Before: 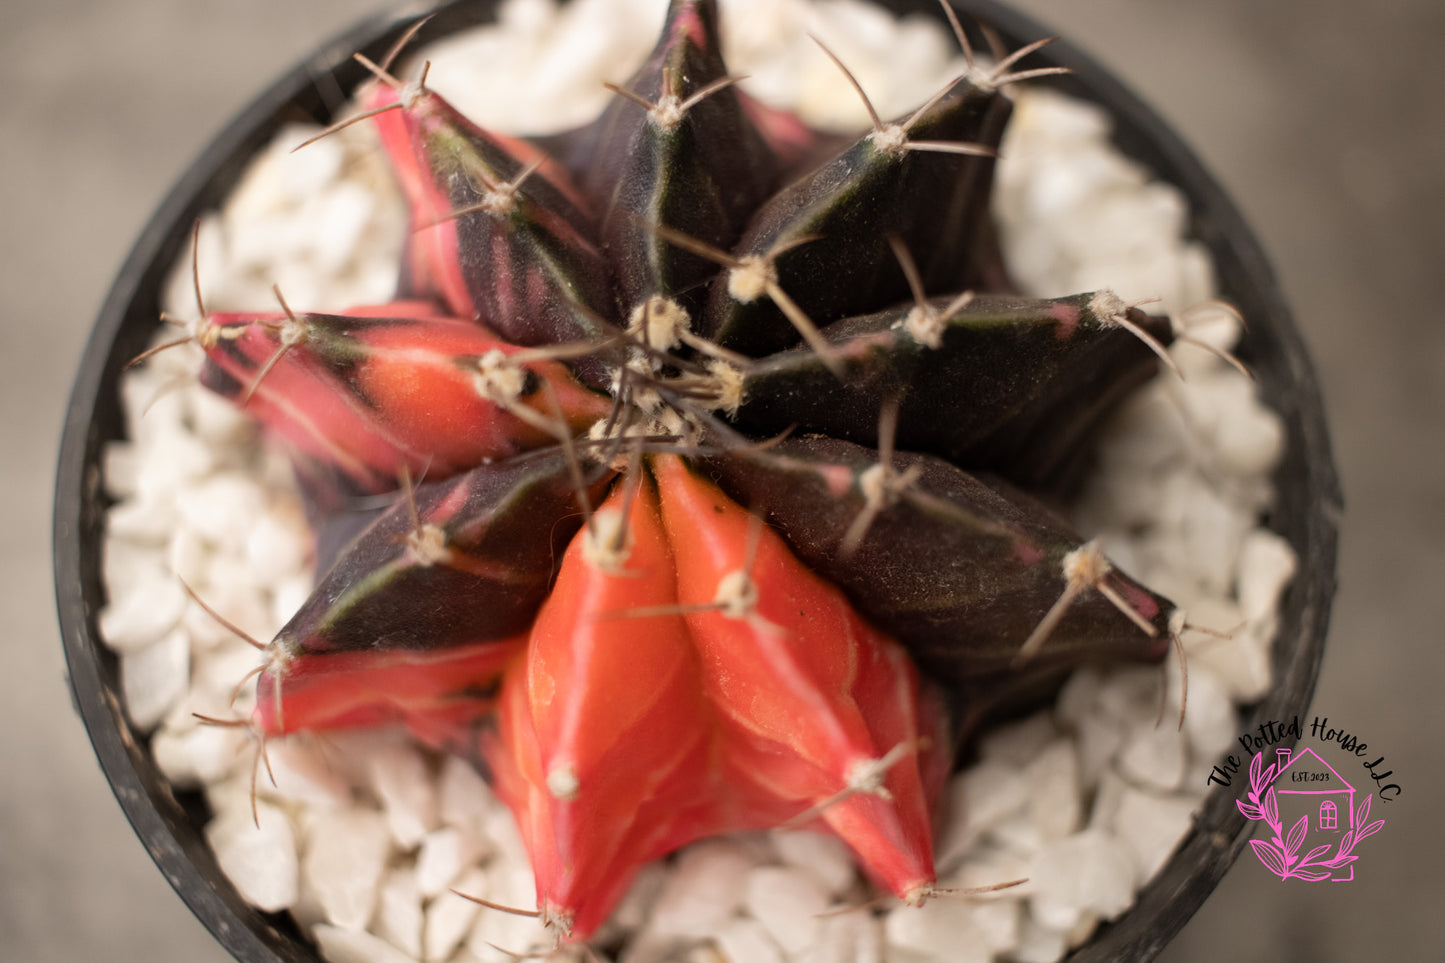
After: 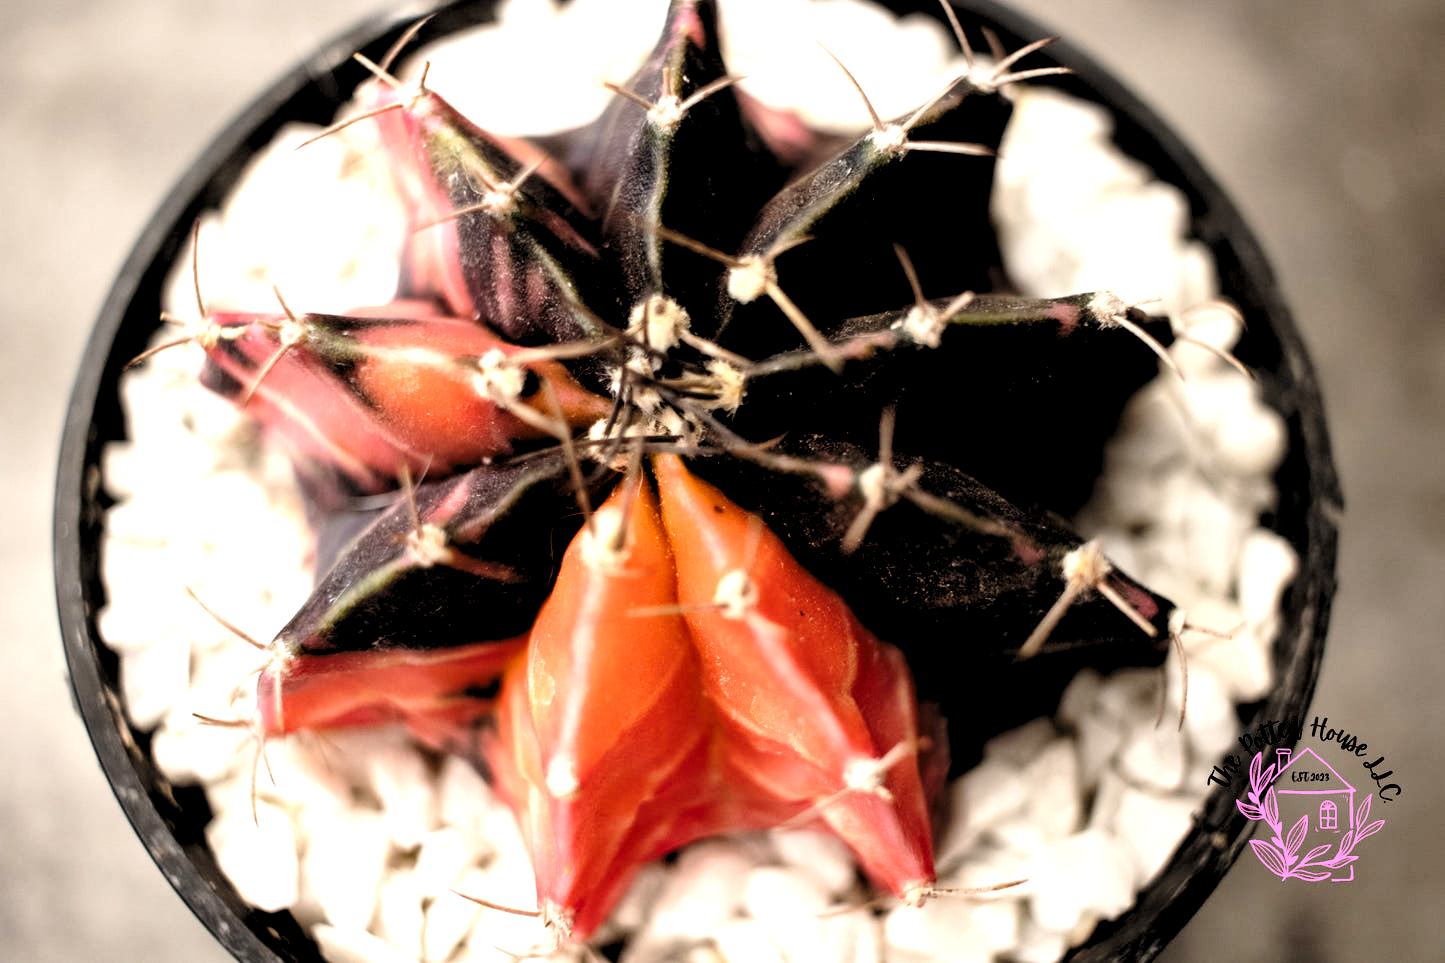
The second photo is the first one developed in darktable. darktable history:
local contrast: mode bilateral grid, contrast 28, coarseness 16, detail 115%, midtone range 0.2
levels: levels [0.182, 0.542, 0.902]
base curve: curves: ch0 [(0, 0) (0.028, 0.03) (0.121, 0.232) (0.46, 0.748) (0.859, 0.968) (1, 1)], preserve colors none
